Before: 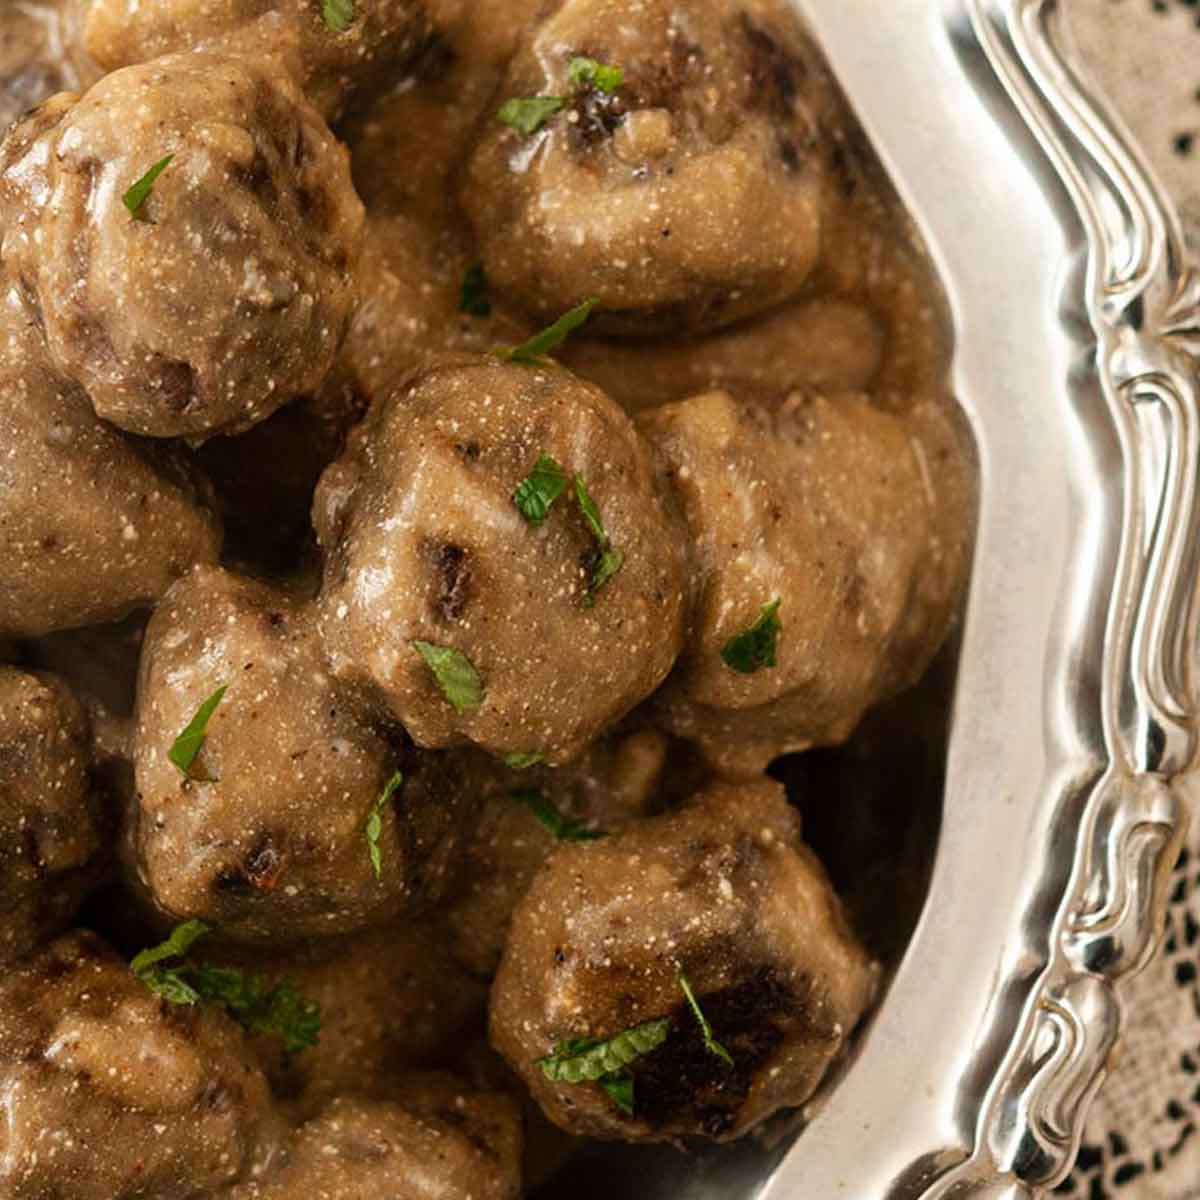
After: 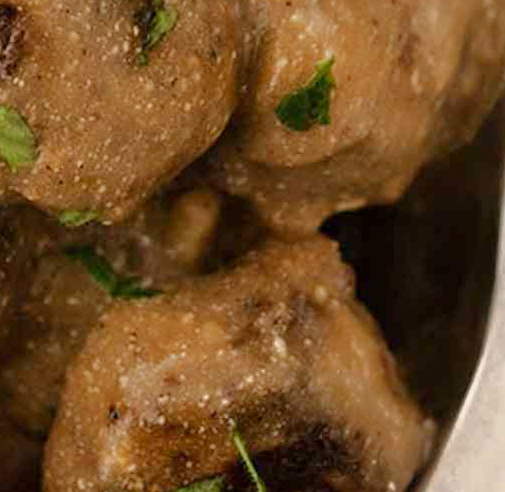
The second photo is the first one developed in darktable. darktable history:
crop: left 37.221%, top 45.169%, right 20.63%, bottom 13.777%
tone equalizer: -7 EV -0.63 EV, -6 EV 1 EV, -5 EV -0.45 EV, -4 EV 0.43 EV, -3 EV 0.41 EV, -2 EV 0.15 EV, -1 EV -0.15 EV, +0 EV -0.39 EV, smoothing diameter 25%, edges refinement/feathering 10, preserve details guided filter
